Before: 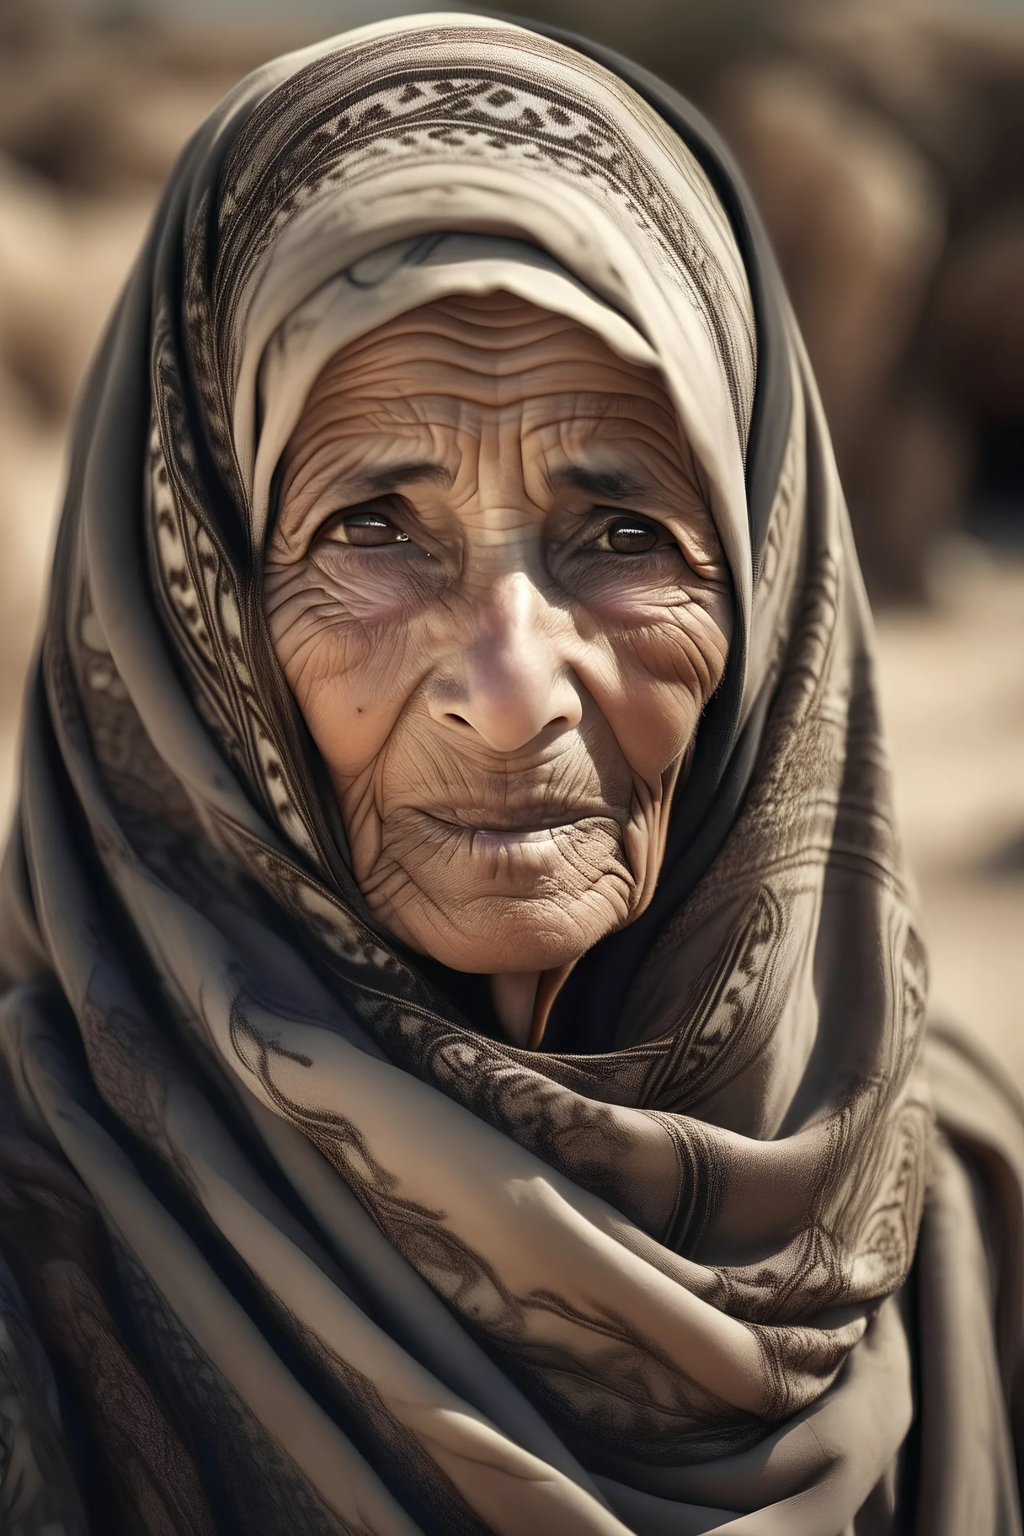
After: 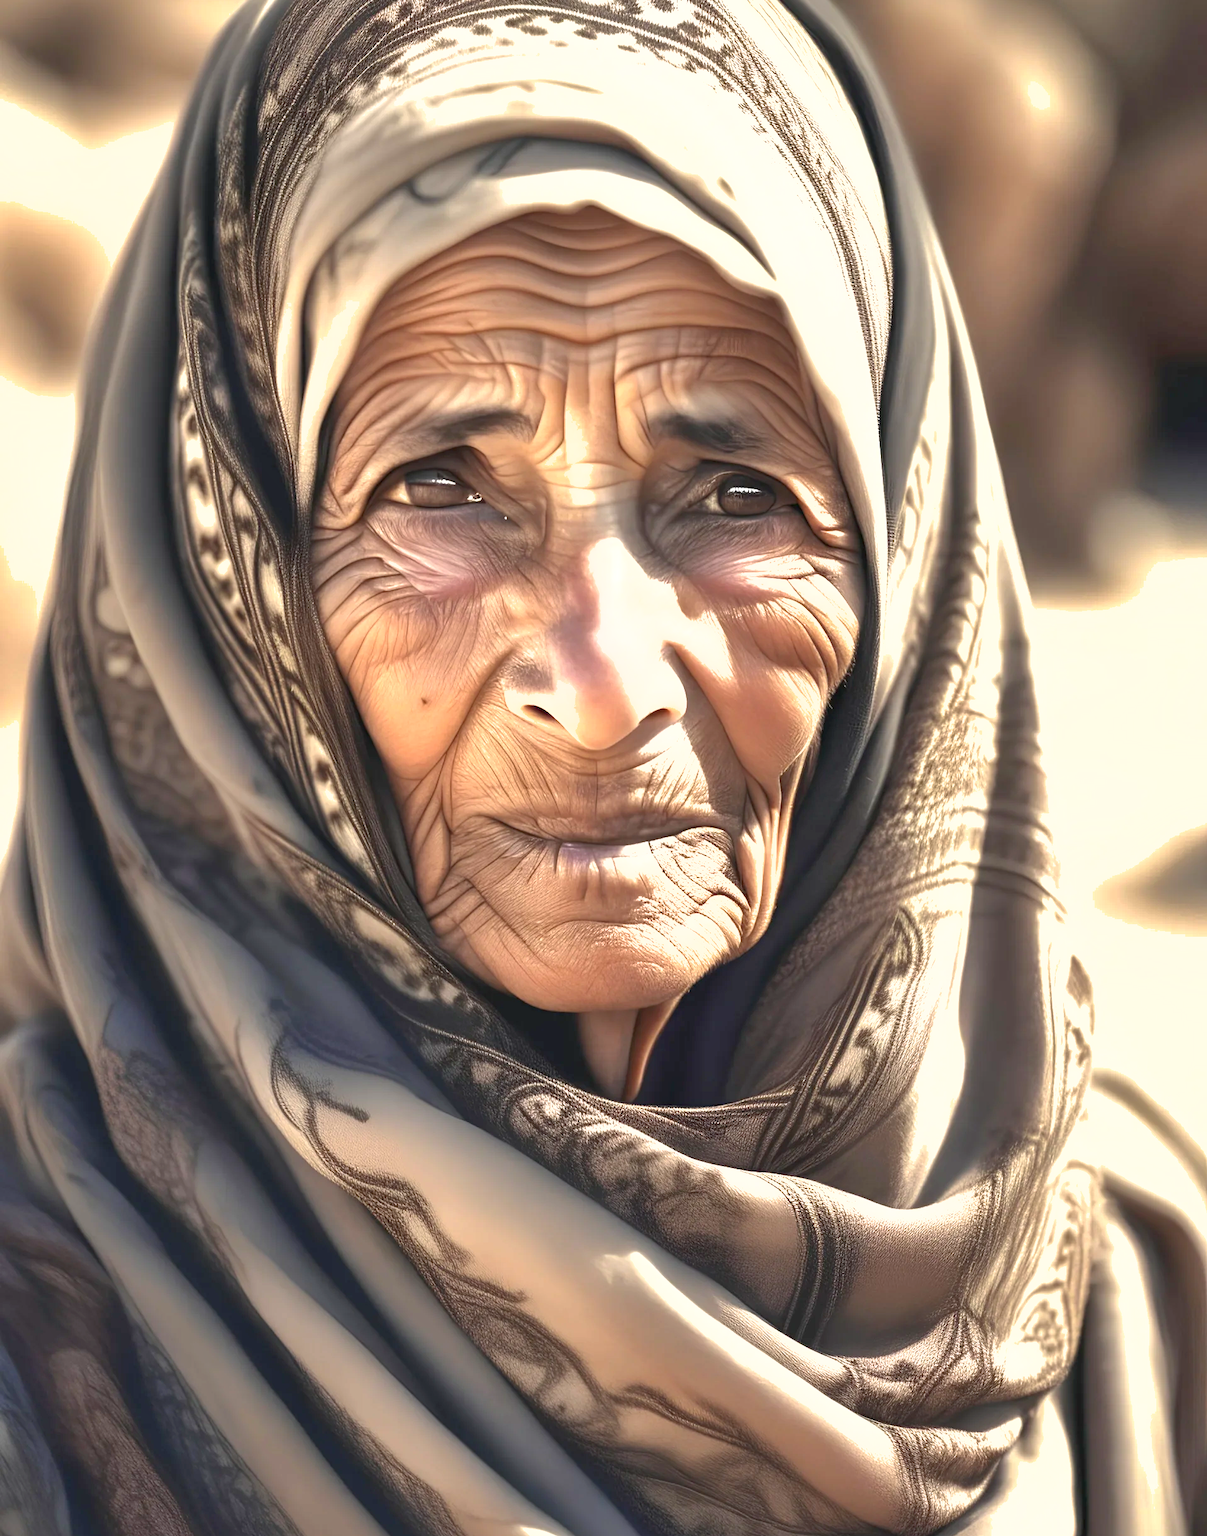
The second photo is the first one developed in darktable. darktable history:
exposure: black level correction 0, exposure 1.488 EV, compensate highlight preservation false
crop: top 7.561%, bottom 7.619%
shadows and highlights: on, module defaults
